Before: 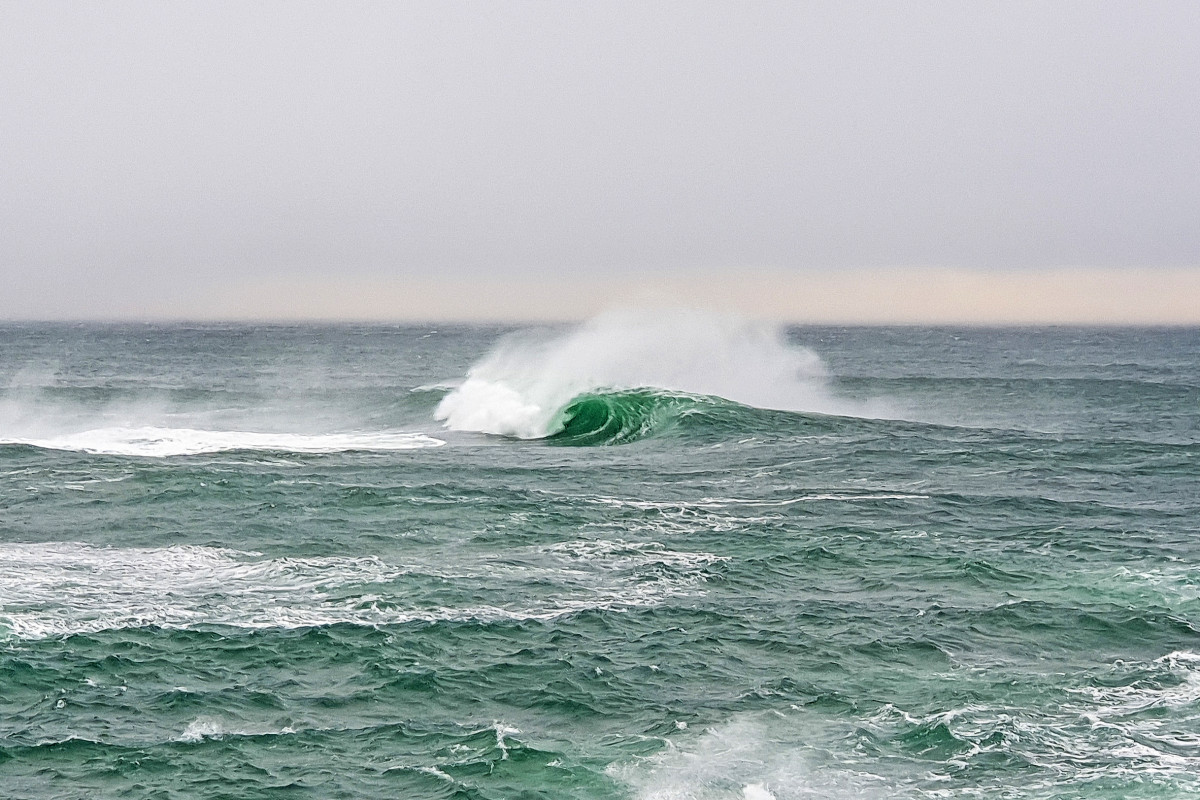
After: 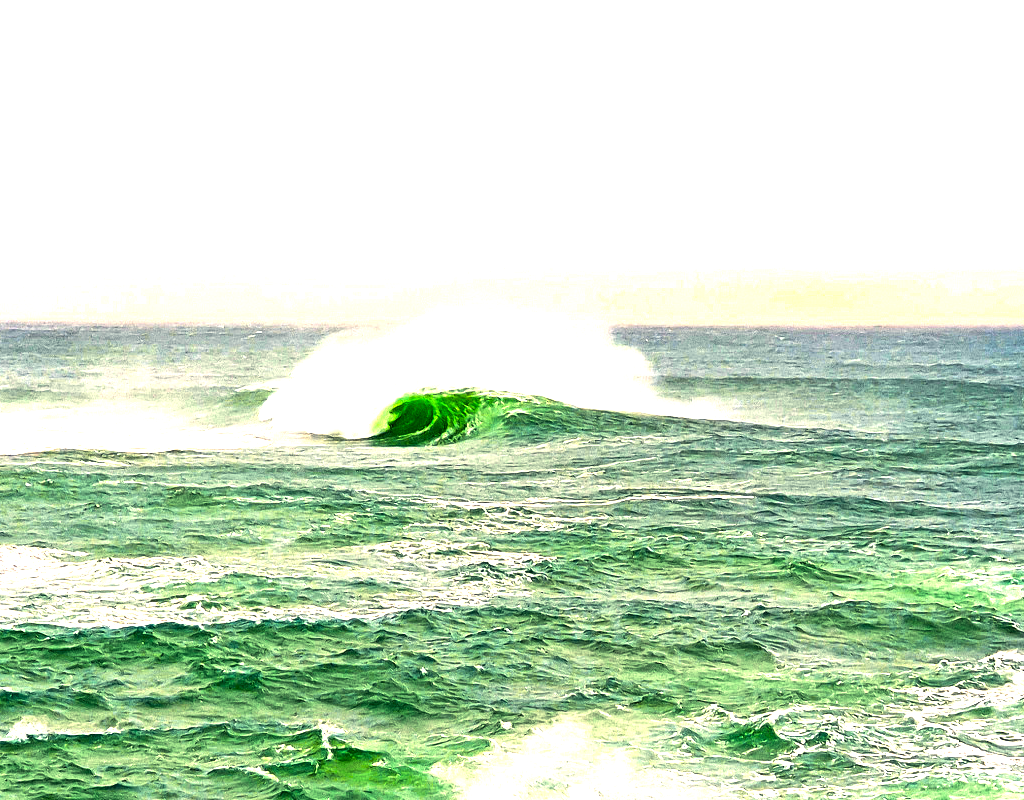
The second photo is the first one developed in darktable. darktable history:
color balance rgb: linear chroma grading › highlights 100%, linear chroma grading › global chroma 23.41%, perceptual saturation grading › global saturation 35.38%, hue shift -10.68°, perceptual brilliance grading › highlights 47.25%, perceptual brilliance grading › mid-tones 22.2%, perceptual brilliance grading › shadows -5.93%
crop and rotate: left 14.584%
white balance: red 1.045, blue 0.932
